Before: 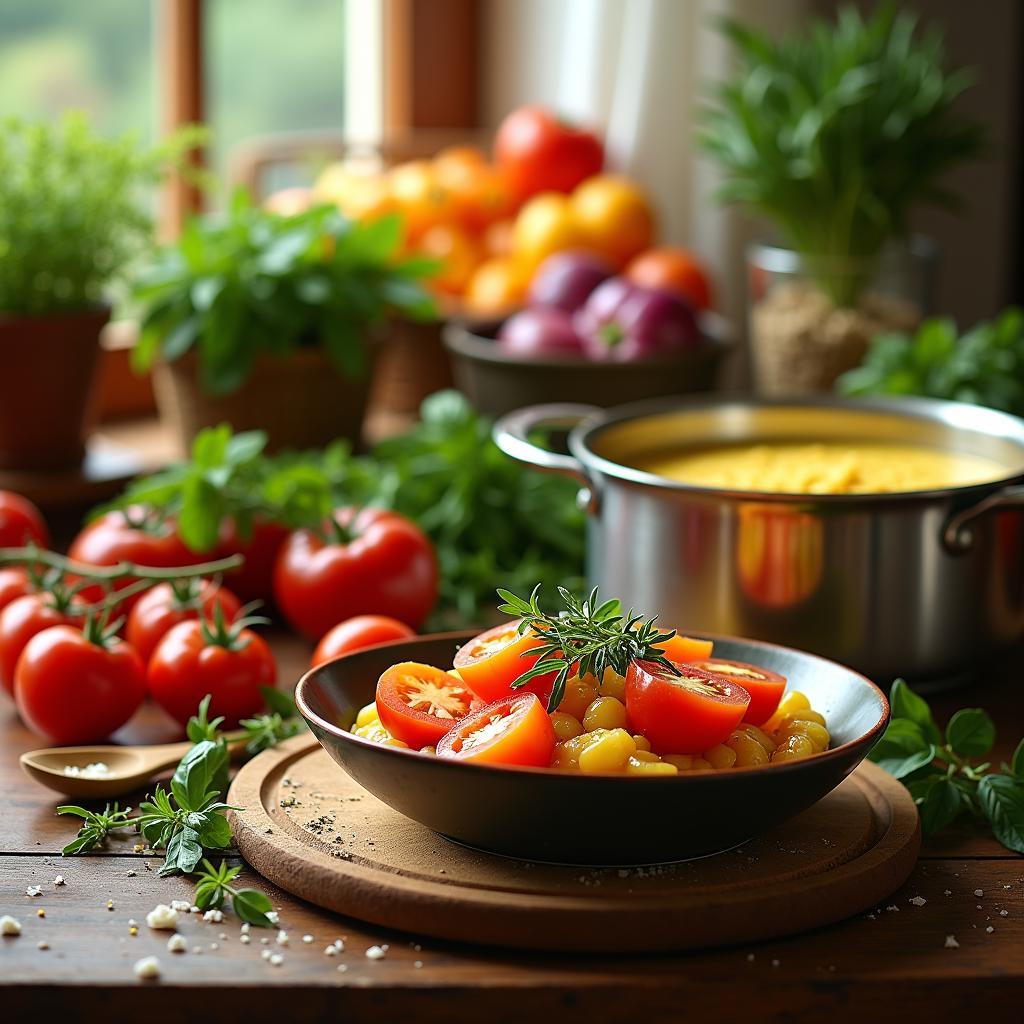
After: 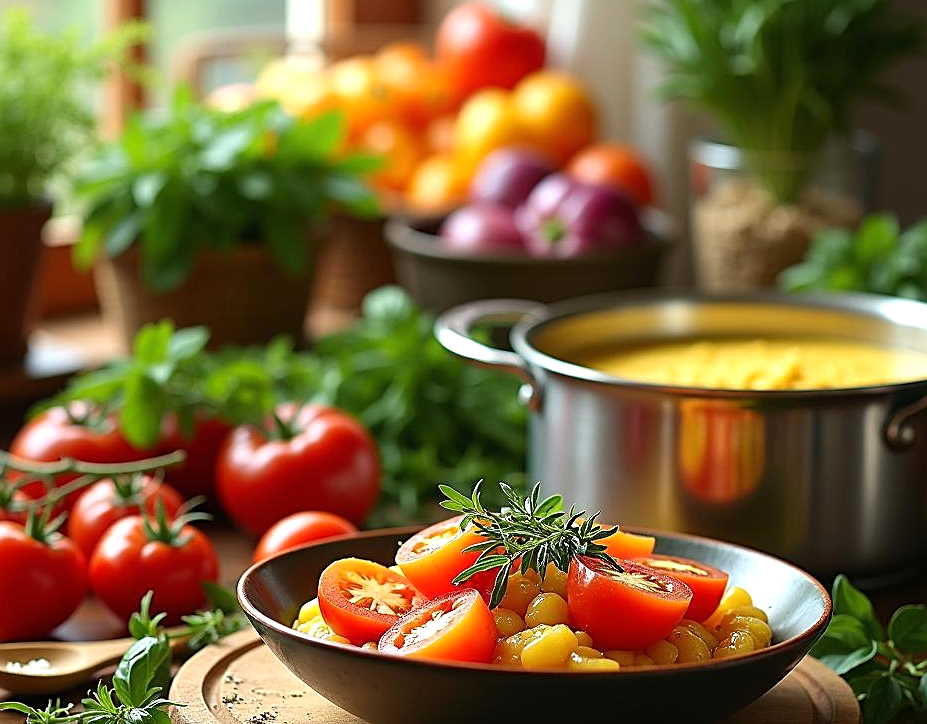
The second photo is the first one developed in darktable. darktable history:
crop: left 5.667%, top 10.221%, right 3.736%, bottom 19.062%
sharpen: on, module defaults
exposure: exposure 0.204 EV, compensate highlight preservation false
